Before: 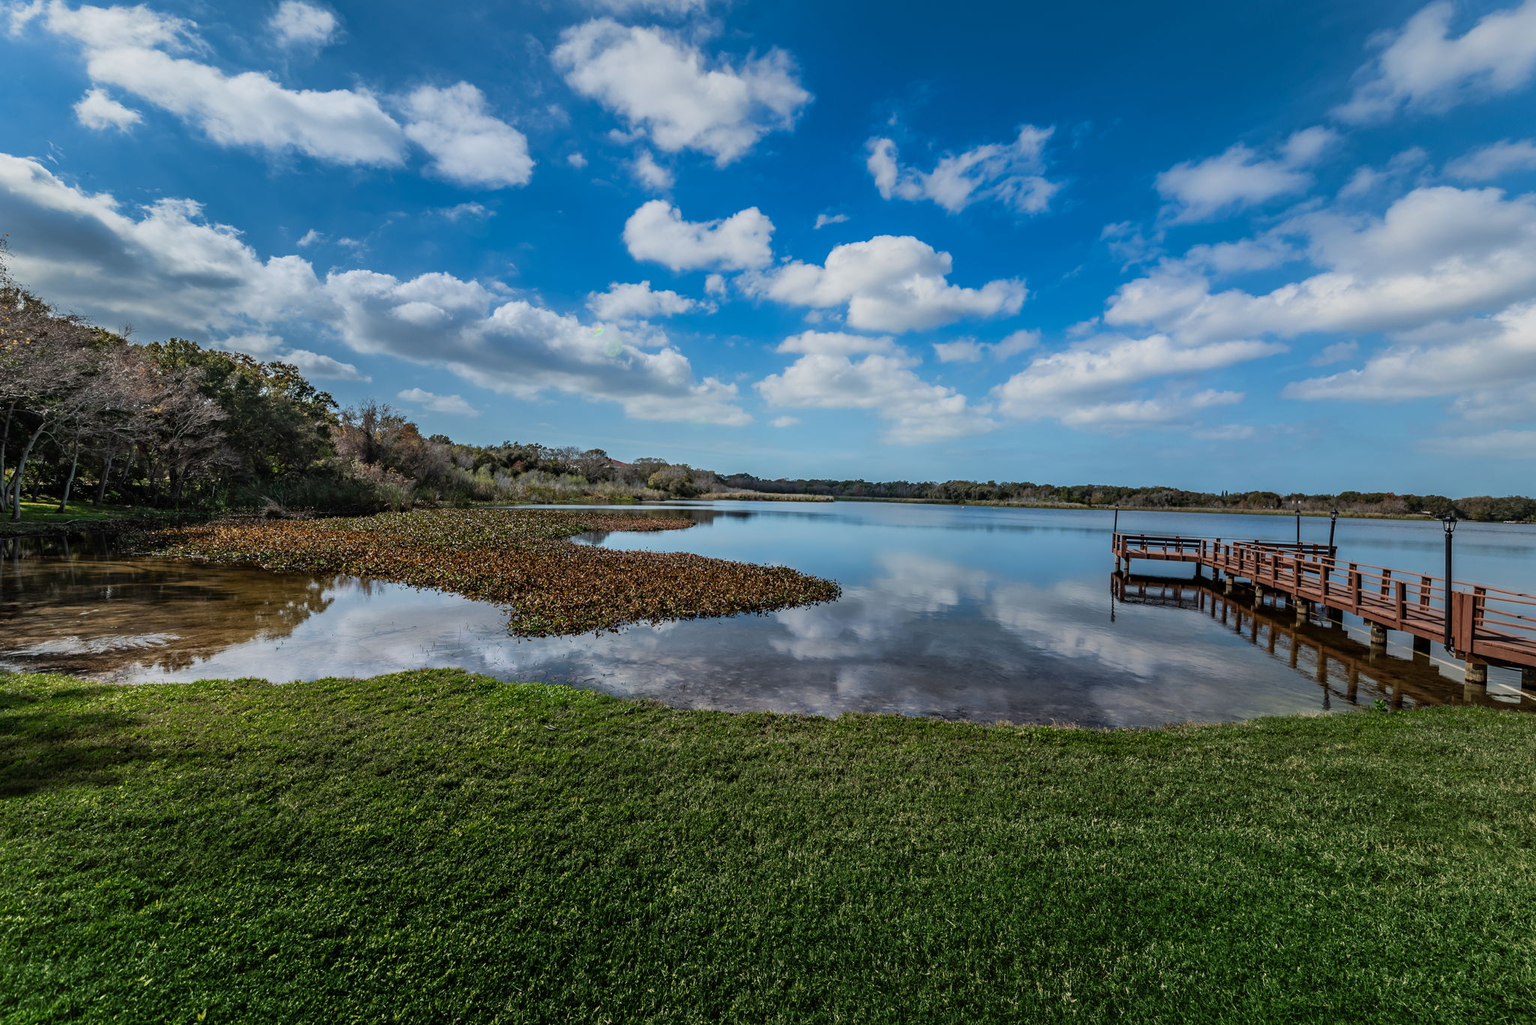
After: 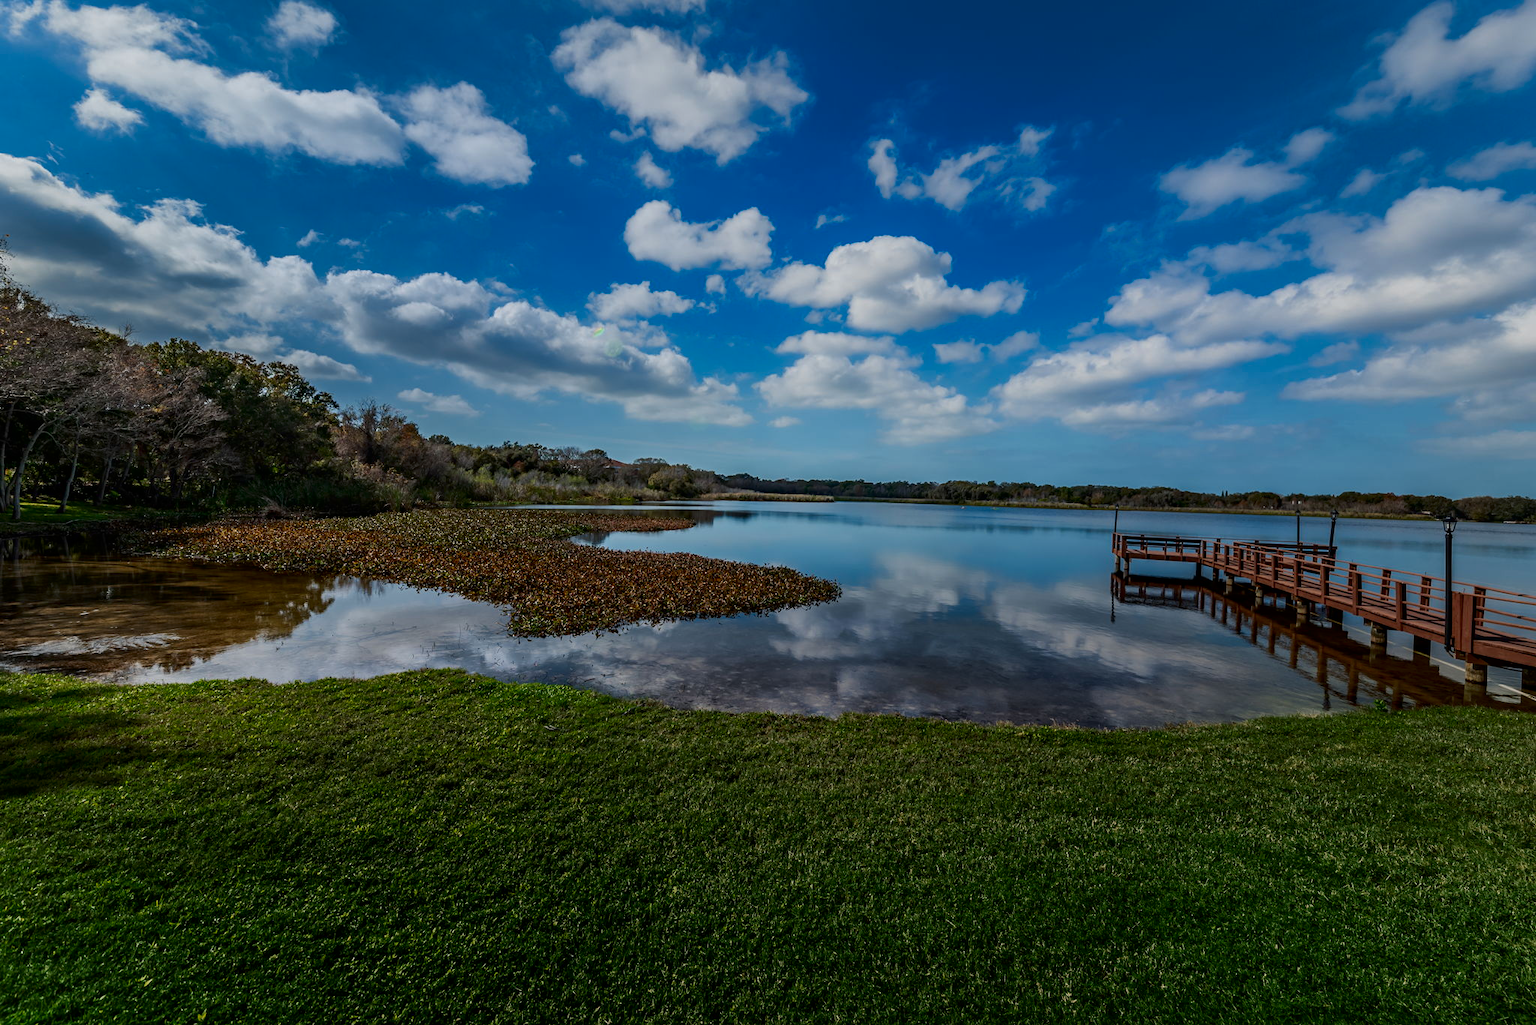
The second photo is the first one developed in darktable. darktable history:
contrast brightness saturation: brightness -0.199, saturation 0.084
